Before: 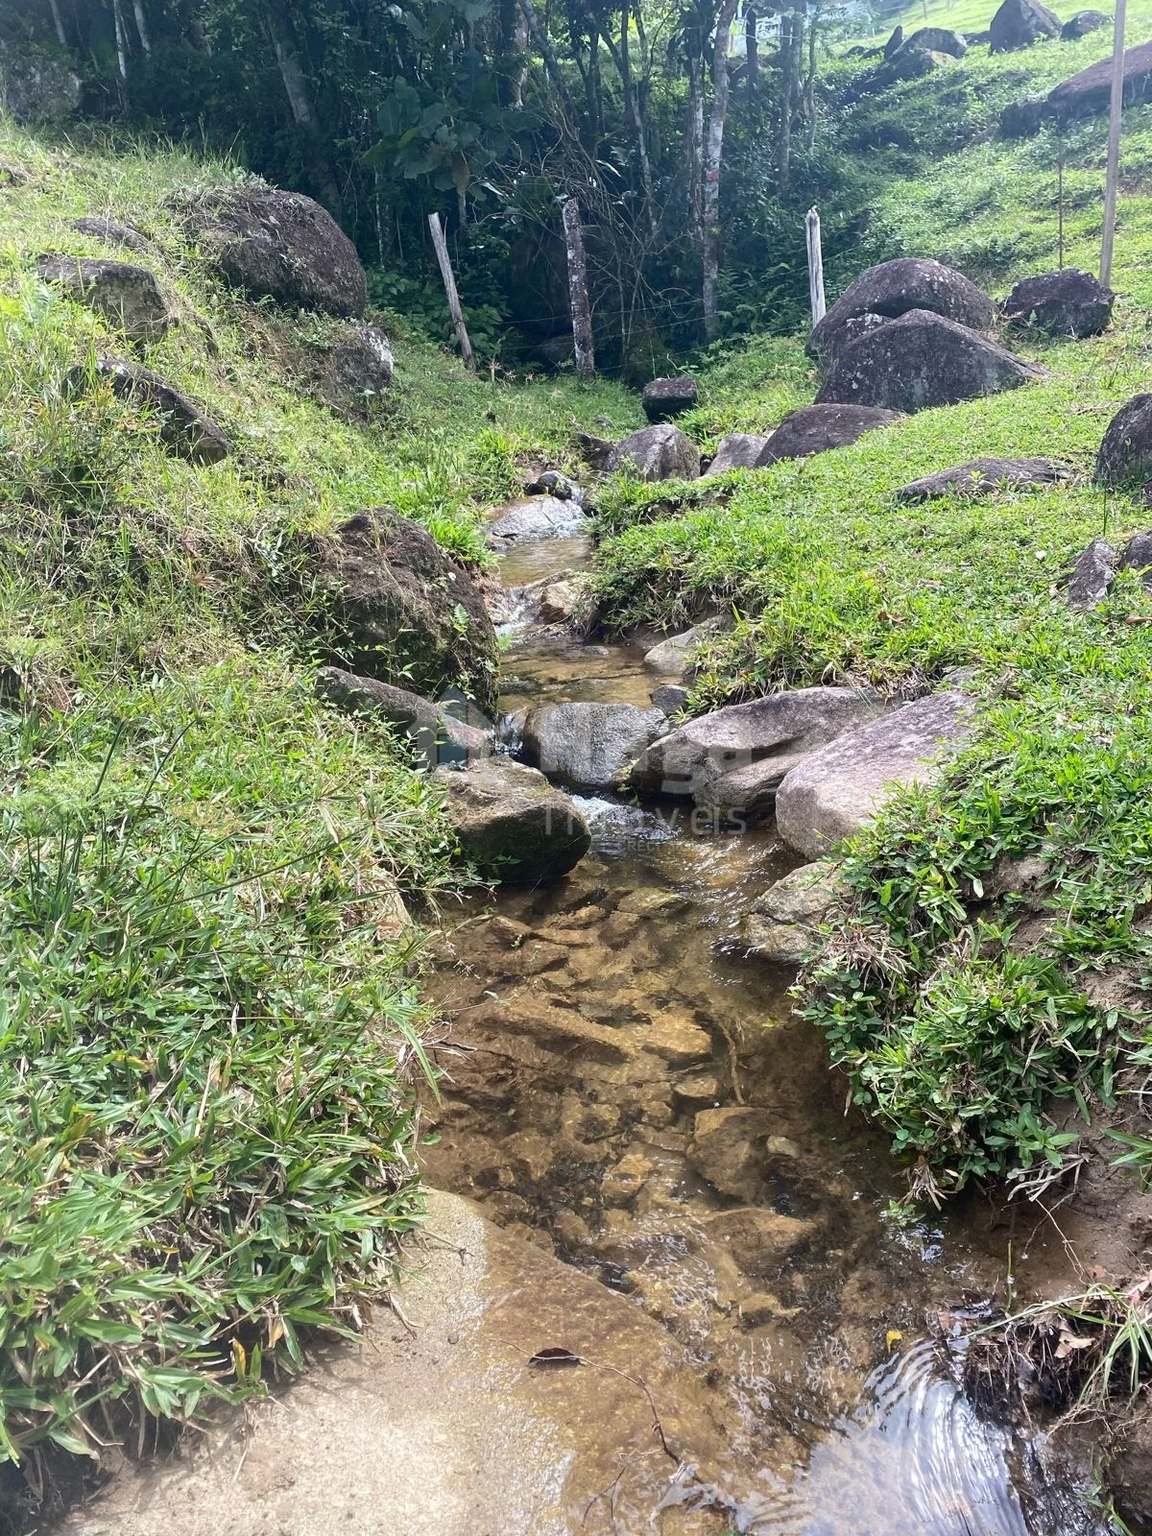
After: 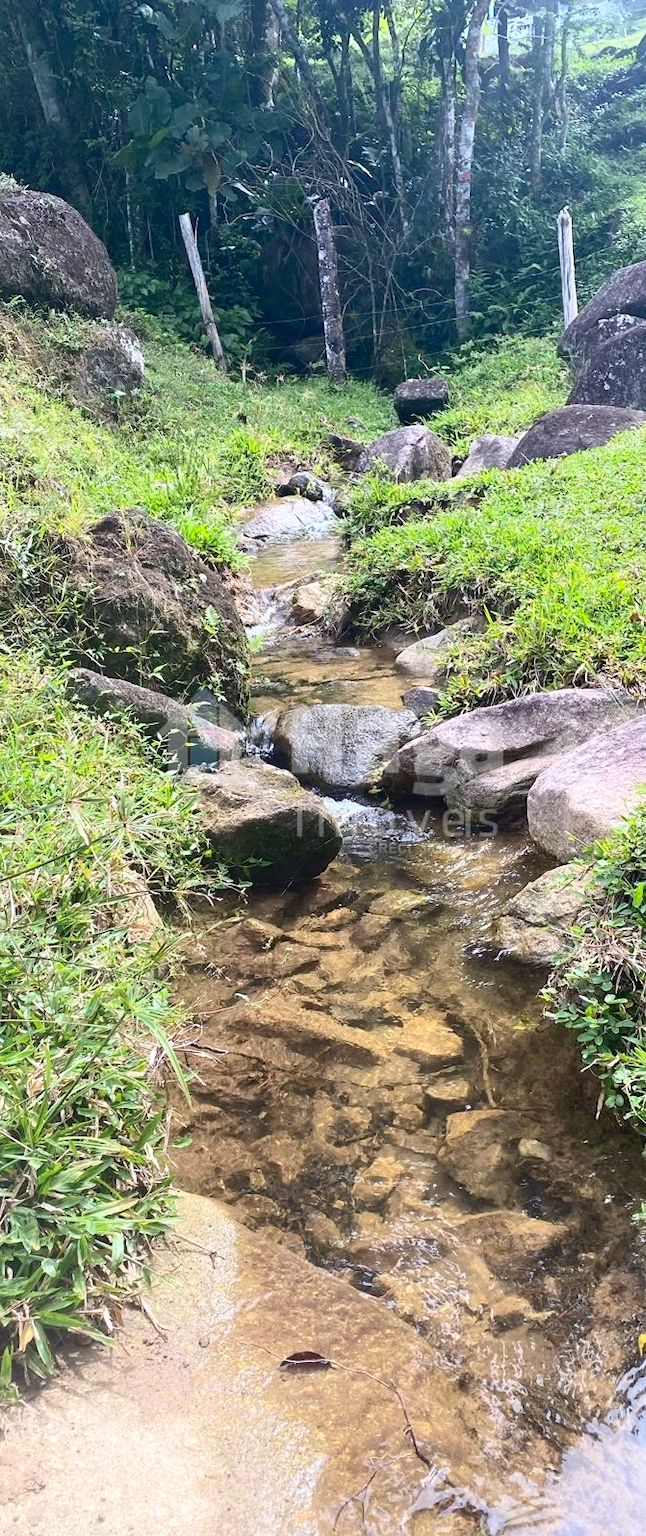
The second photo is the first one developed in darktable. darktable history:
crop: left 21.674%, right 22.086%
white balance: red 1.004, blue 1.024
contrast brightness saturation: contrast 0.2, brightness 0.16, saturation 0.22
